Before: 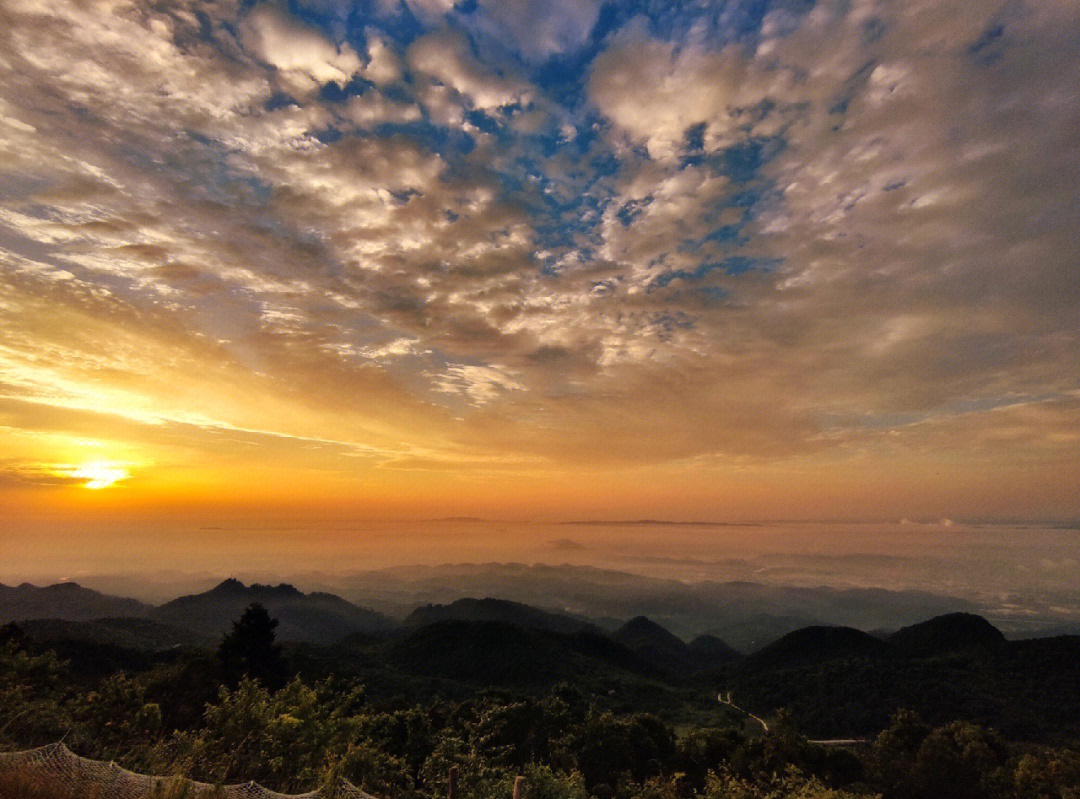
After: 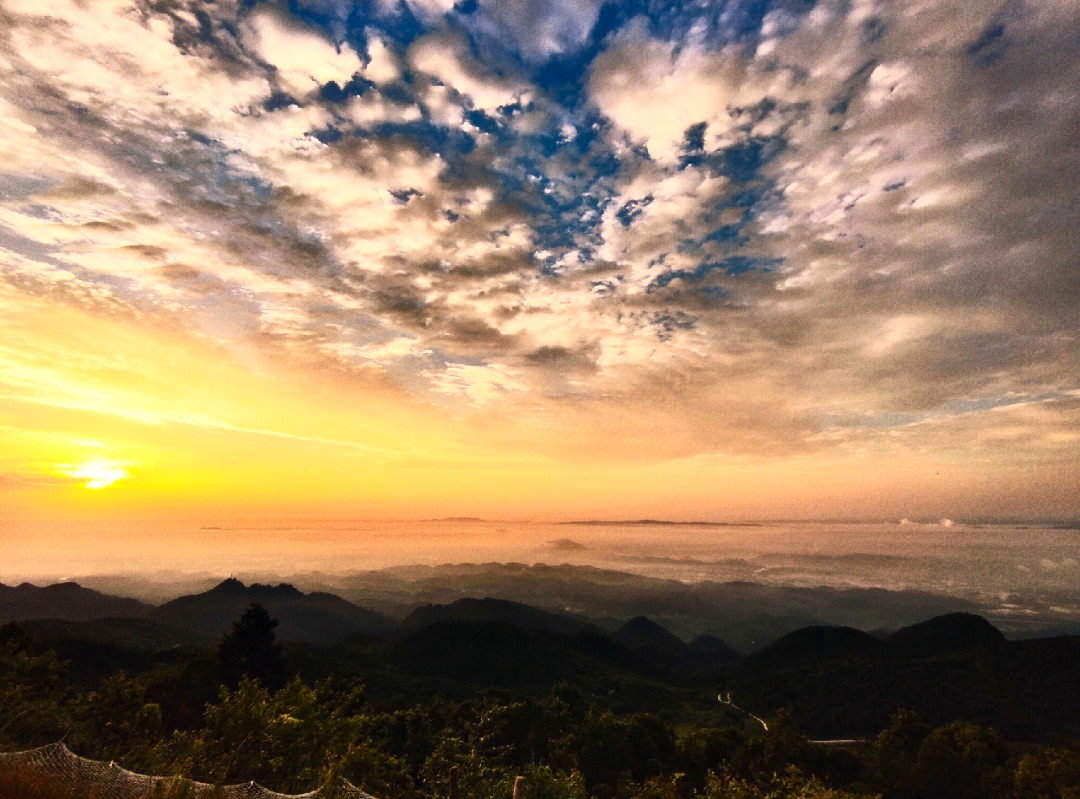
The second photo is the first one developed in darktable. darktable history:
contrast brightness saturation: contrast 0.62, brightness 0.328, saturation 0.146
